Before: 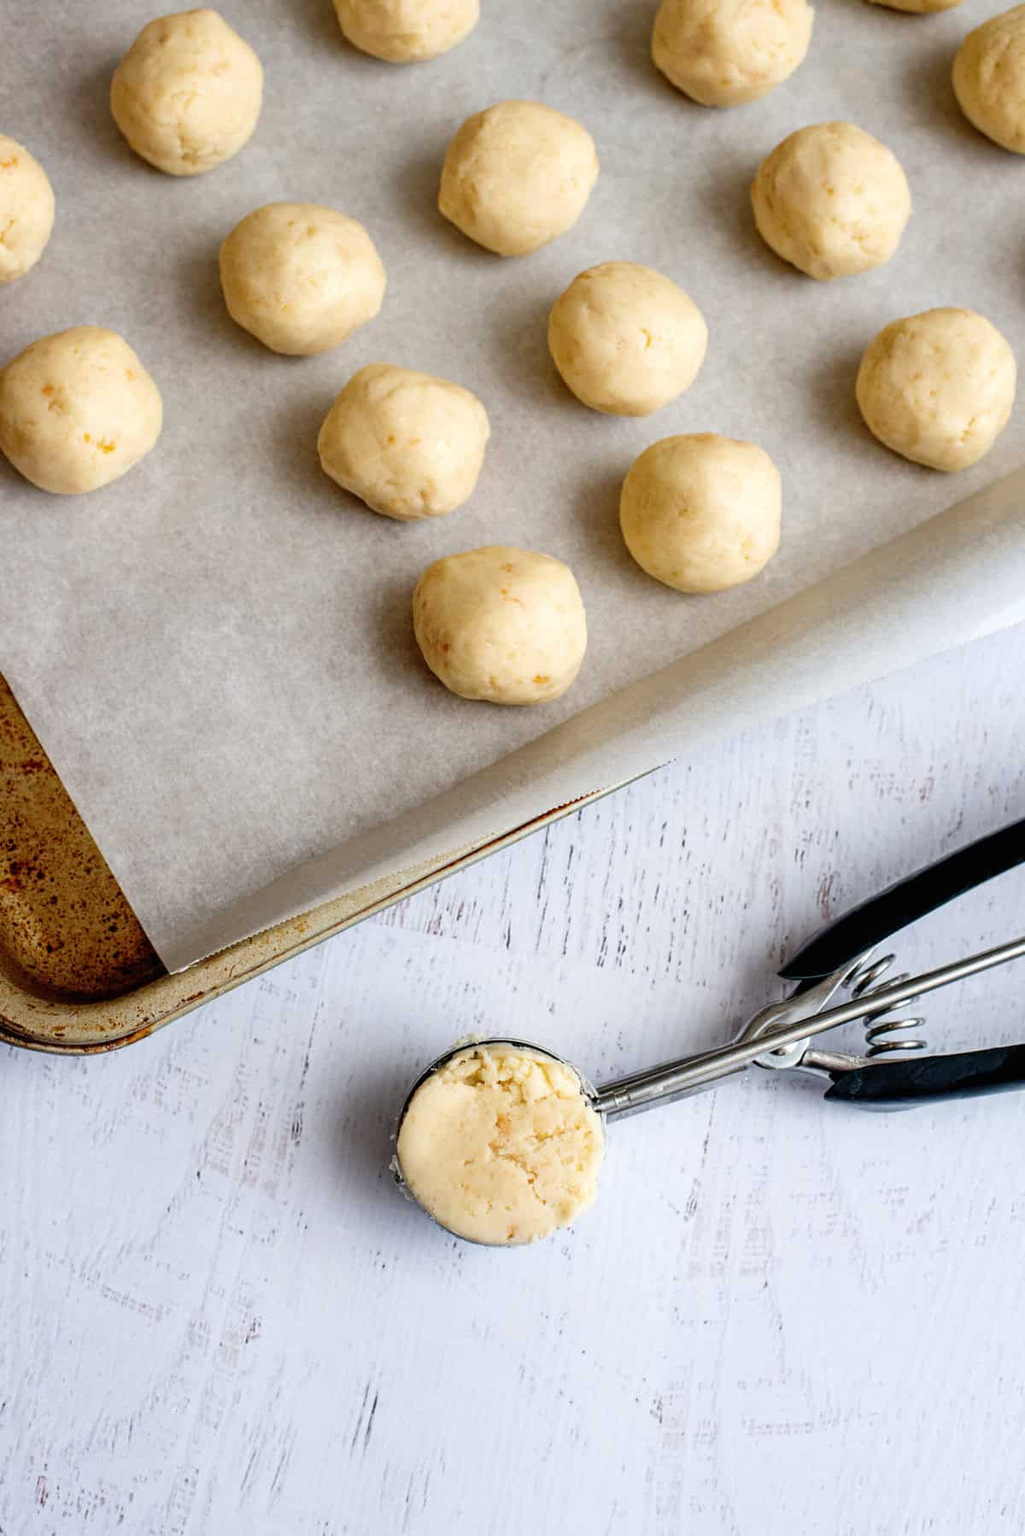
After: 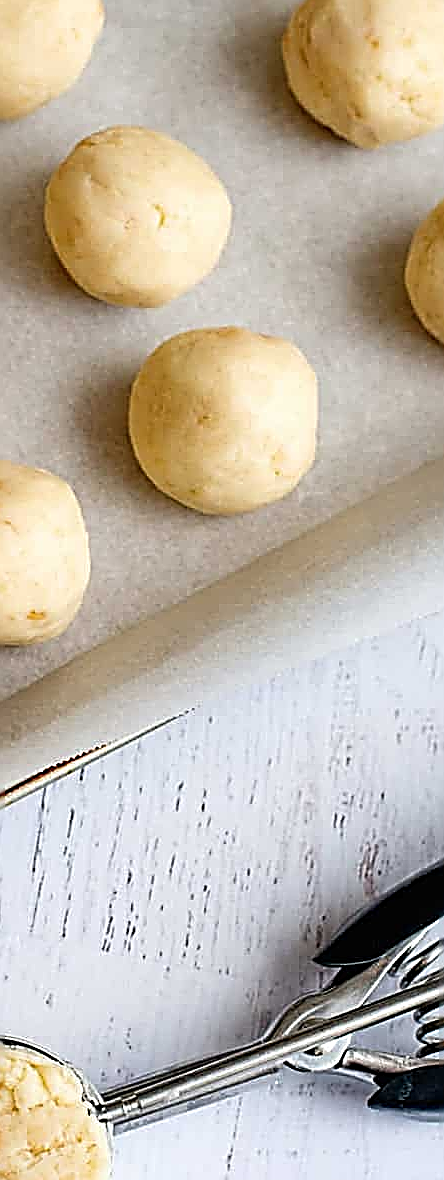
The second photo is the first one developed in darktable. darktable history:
crop and rotate: left 49.832%, top 10.087%, right 13.121%, bottom 24.255%
sharpen: amount 1.991
